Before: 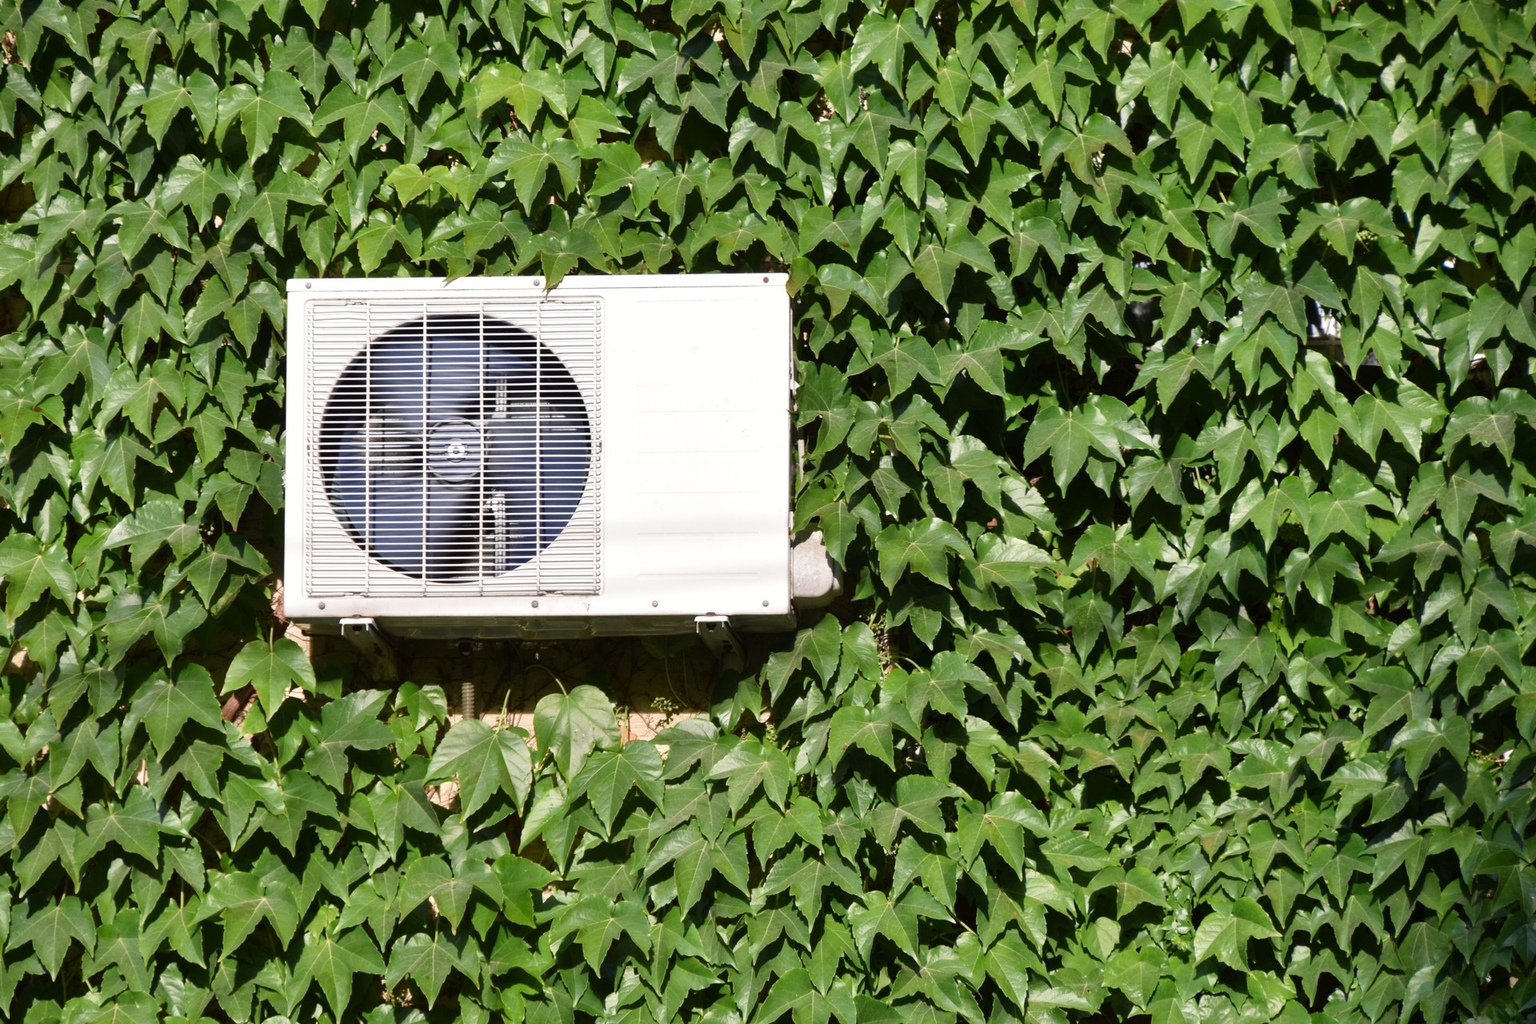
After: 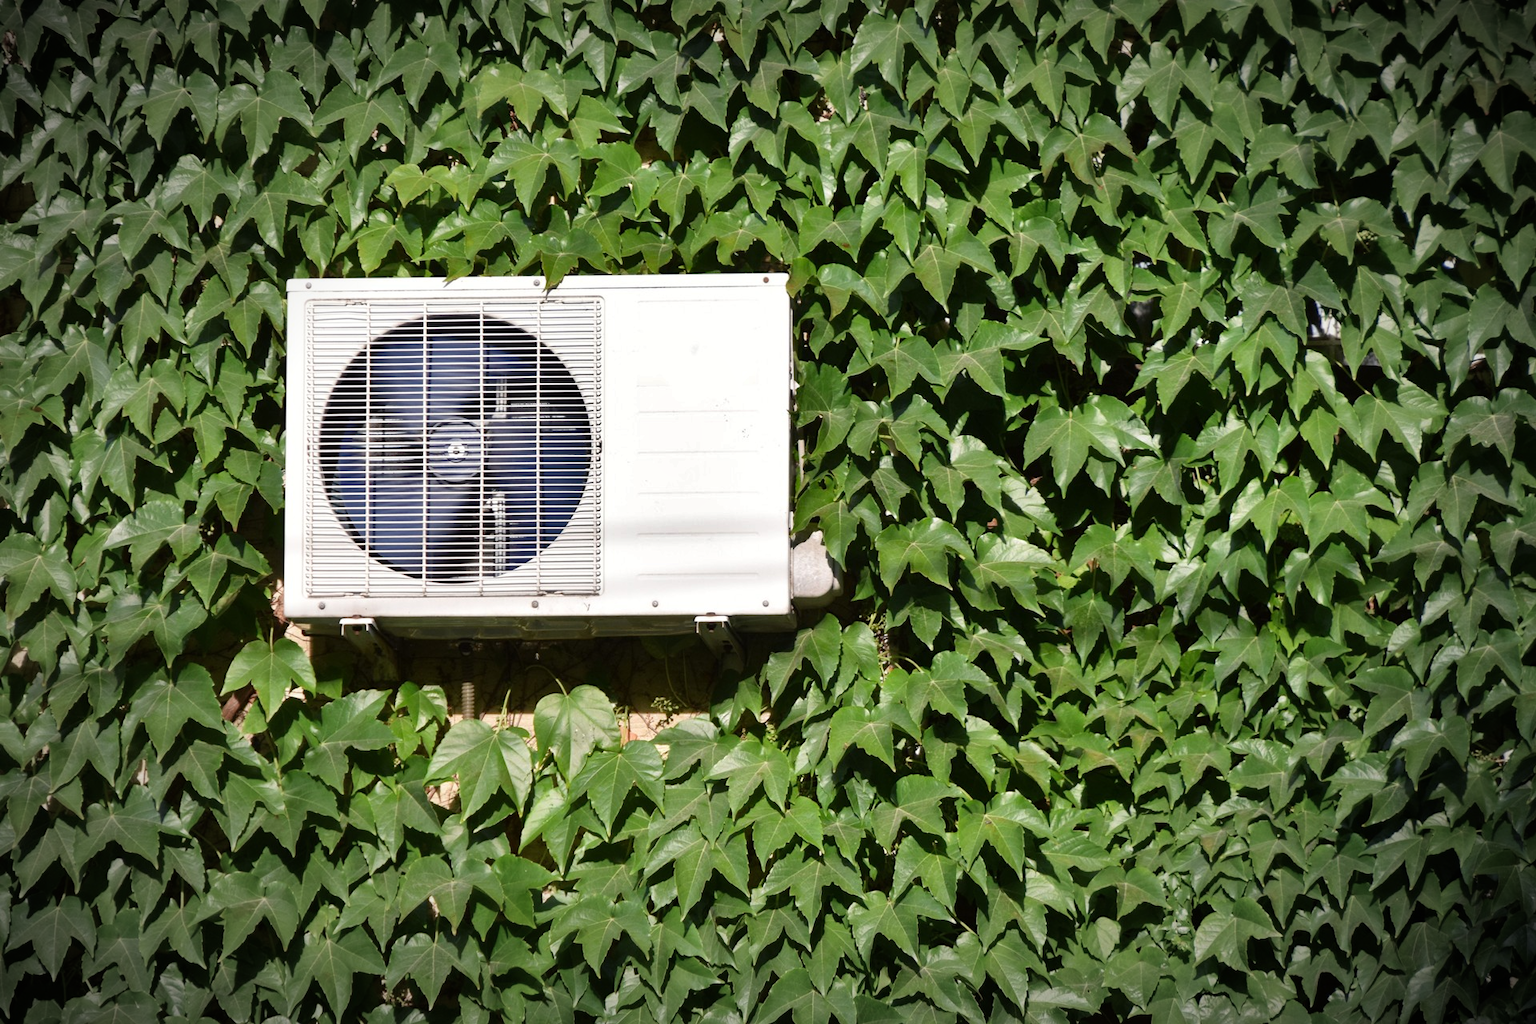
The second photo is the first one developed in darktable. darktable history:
shadows and highlights: shadows 19.13, highlights -83.41, soften with gaussian
vignetting: fall-off start 67.5%, fall-off radius 67.23%, brightness -0.813, automatic ratio true
